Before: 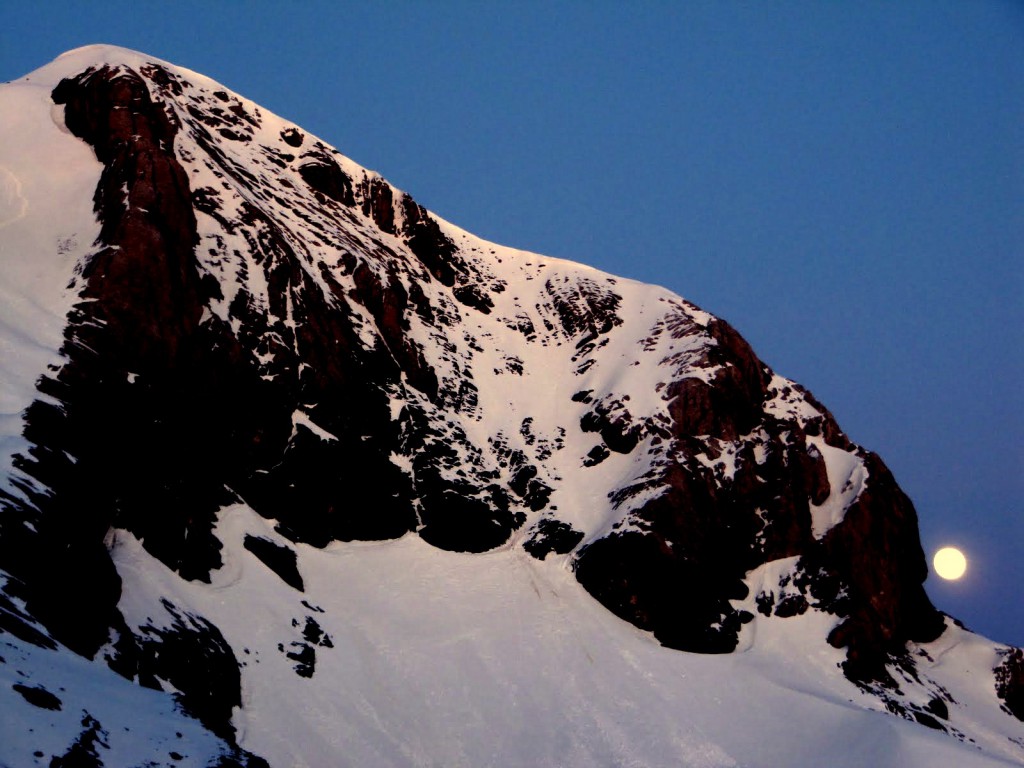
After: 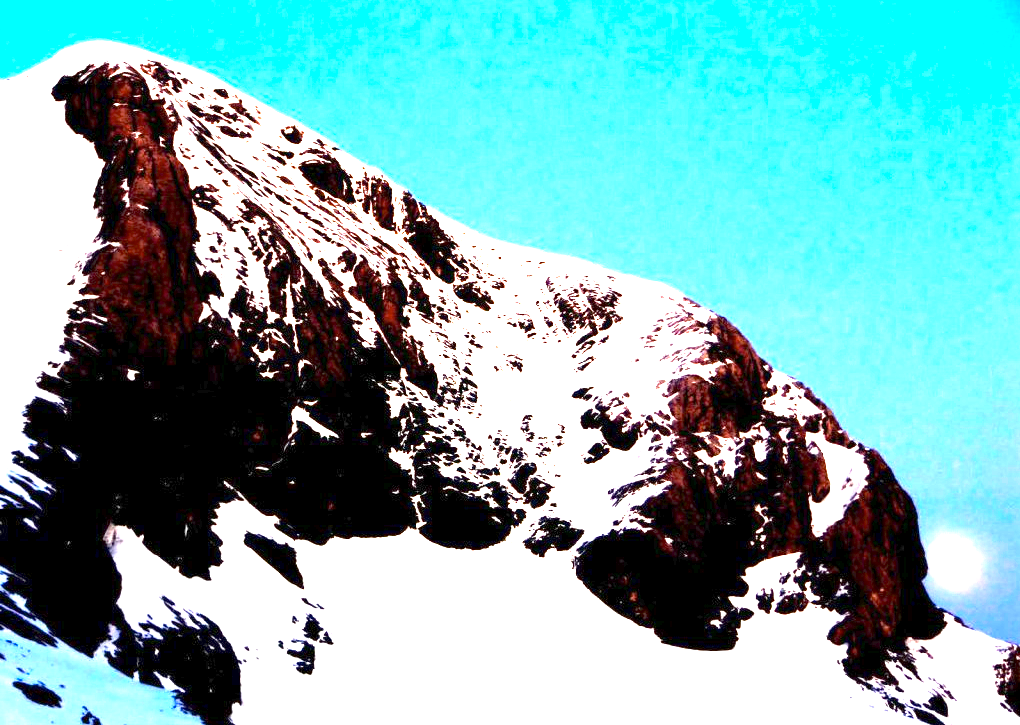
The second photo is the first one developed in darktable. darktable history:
exposure: exposure 3.09 EV, compensate exposure bias true, compensate highlight preservation false
crop: top 0.452%, right 0.265%, bottom 5.042%
color zones: curves: ch0 [(0.099, 0.624) (0.257, 0.596) (0.384, 0.376) (0.529, 0.492) (0.697, 0.564) (0.768, 0.532) (0.908, 0.644)]; ch1 [(0.112, 0.564) (0.254, 0.612) (0.432, 0.676) (0.592, 0.456) (0.743, 0.684) (0.888, 0.536)]; ch2 [(0.25, 0.5) (0.469, 0.36) (0.75, 0.5)]
